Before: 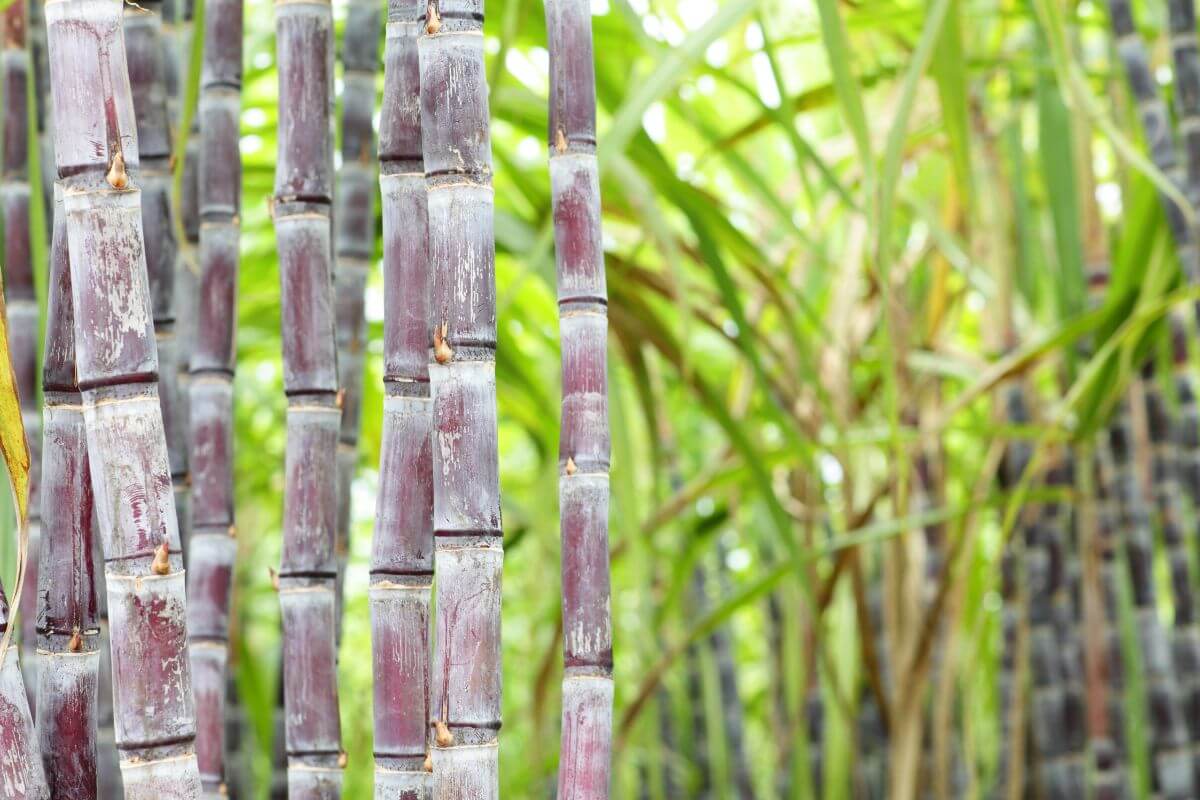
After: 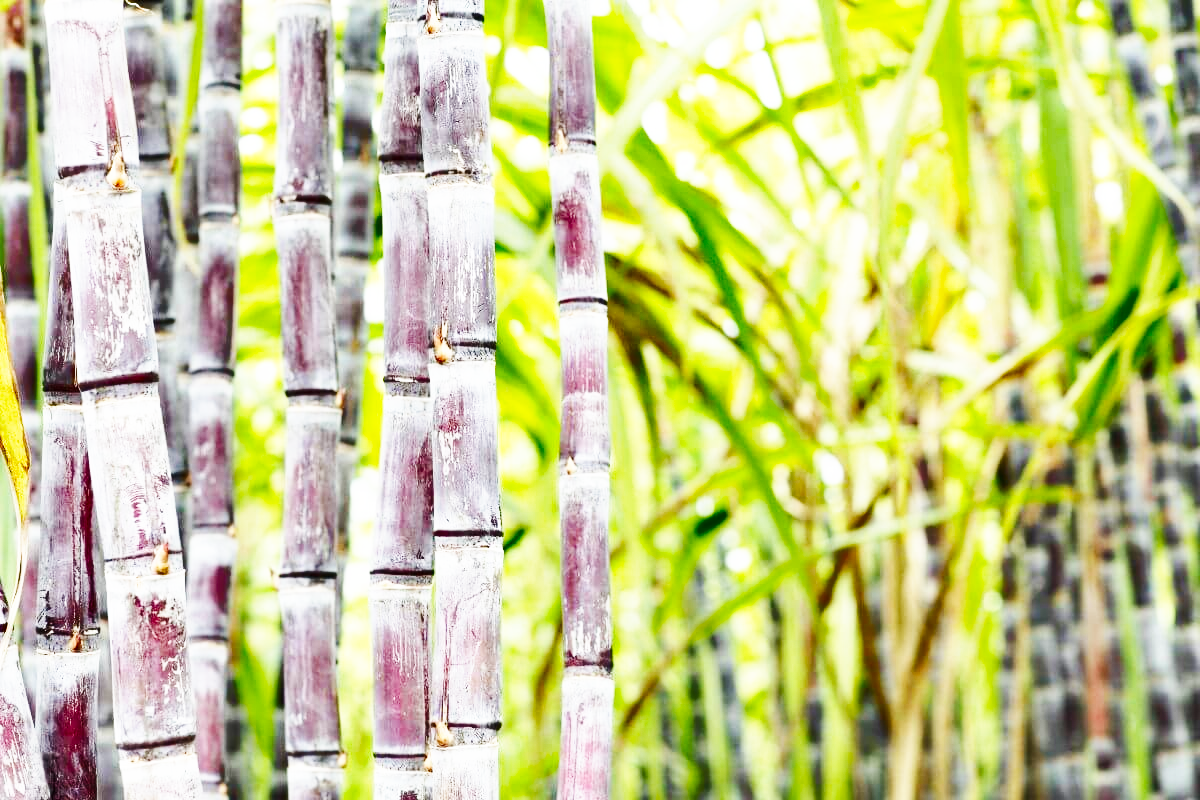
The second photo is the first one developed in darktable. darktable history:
rgb levels: preserve colors max RGB
base curve: curves: ch0 [(0, 0) (0.007, 0.004) (0.027, 0.03) (0.046, 0.07) (0.207, 0.54) (0.442, 0.872) (0.673, 0.972) (1, 1)], preserve colors none
shadows and highlights: shadows 60, soften with gaussian
